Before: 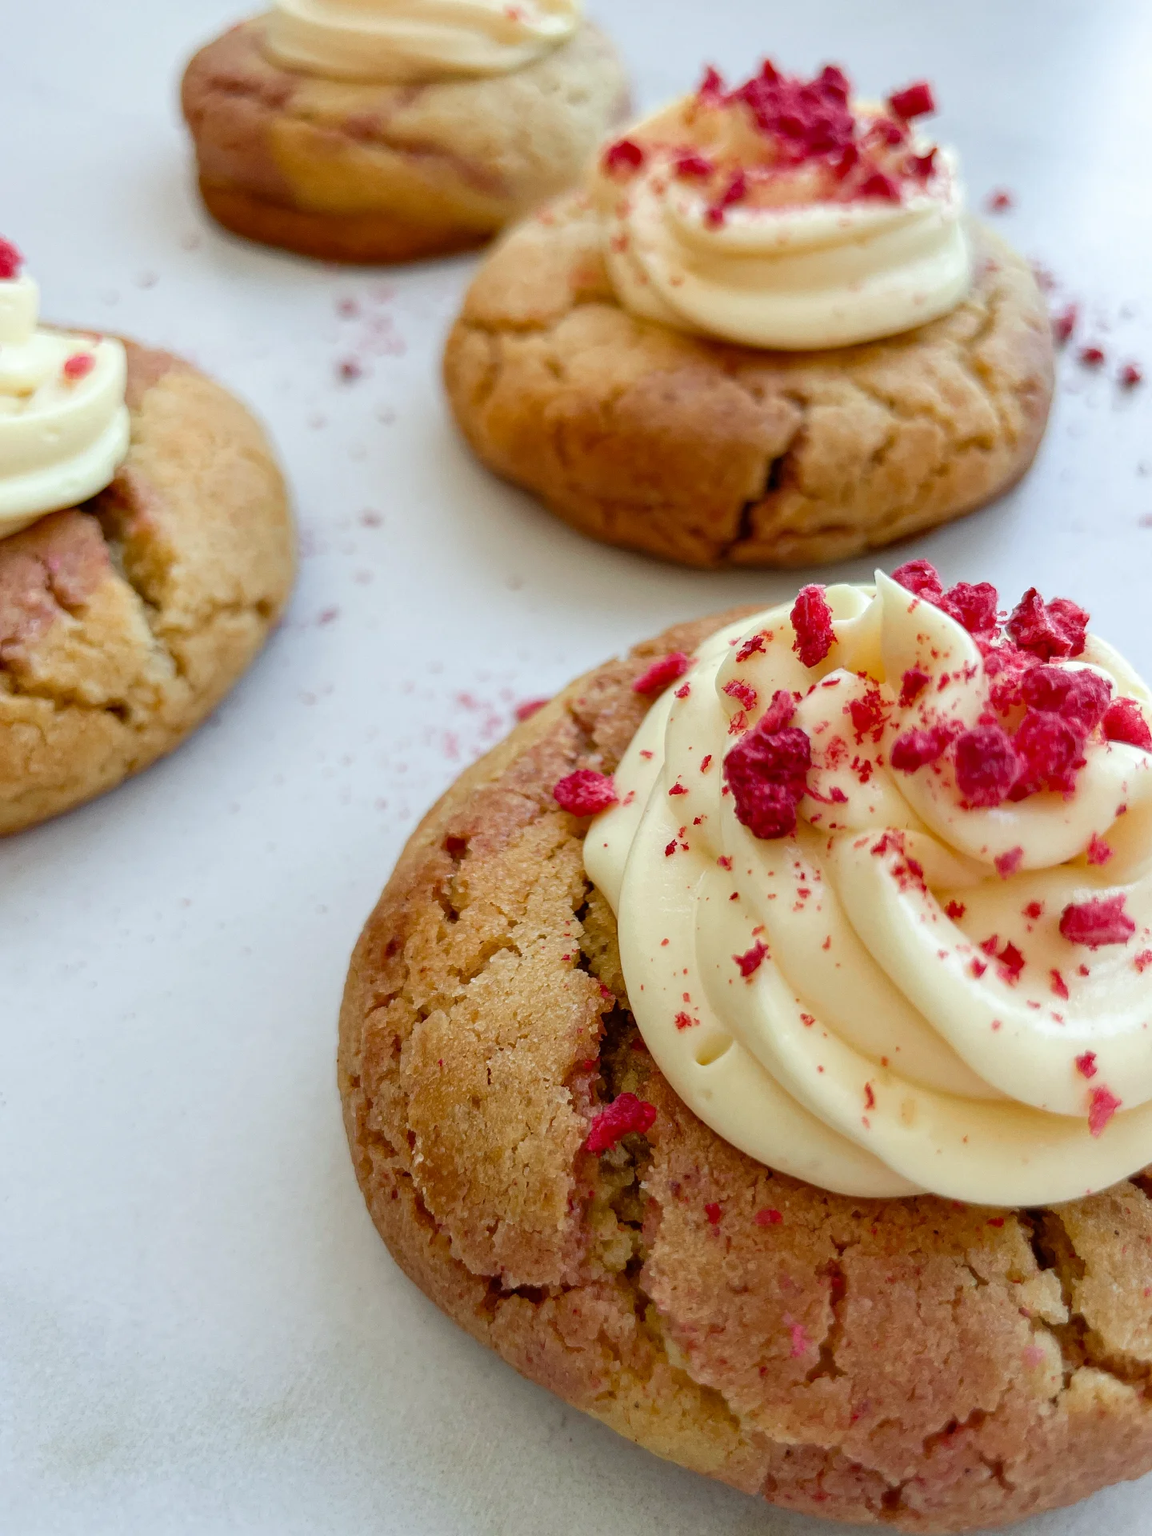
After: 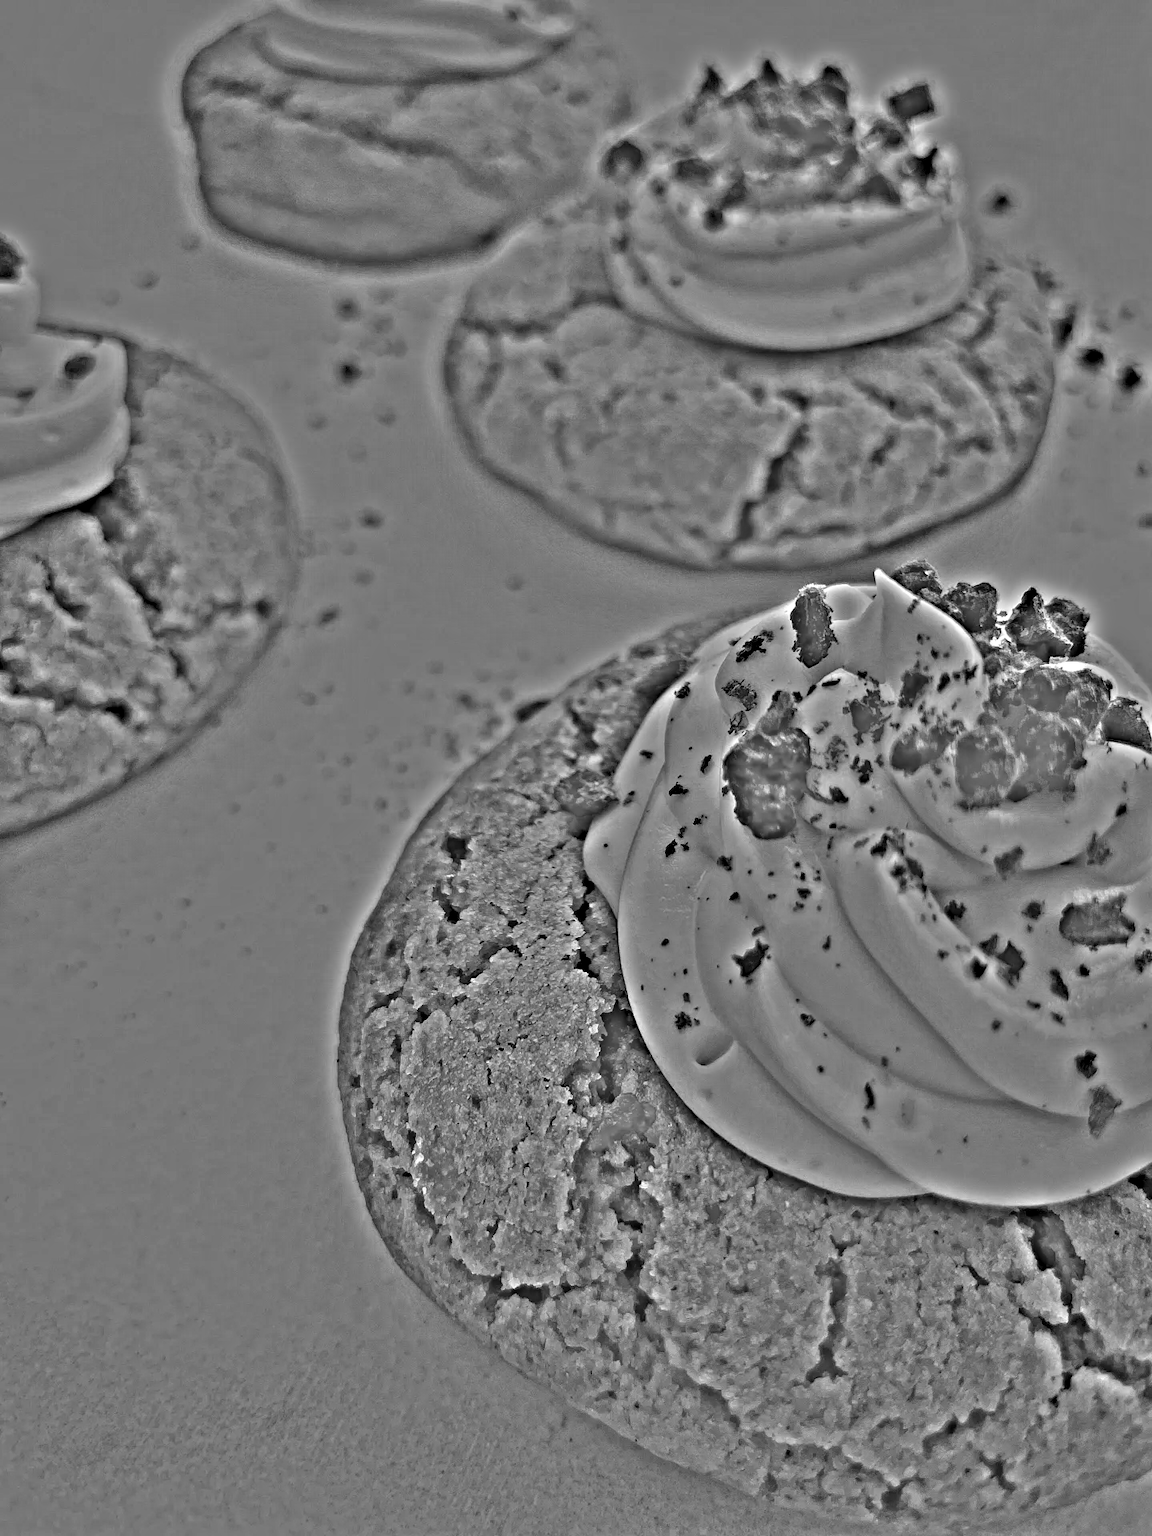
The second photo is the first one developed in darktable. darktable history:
highpass: on, module defaults
color contrast: green-magenta contrast 0.8, blue-yellow contrast 1.1, unbound 0
